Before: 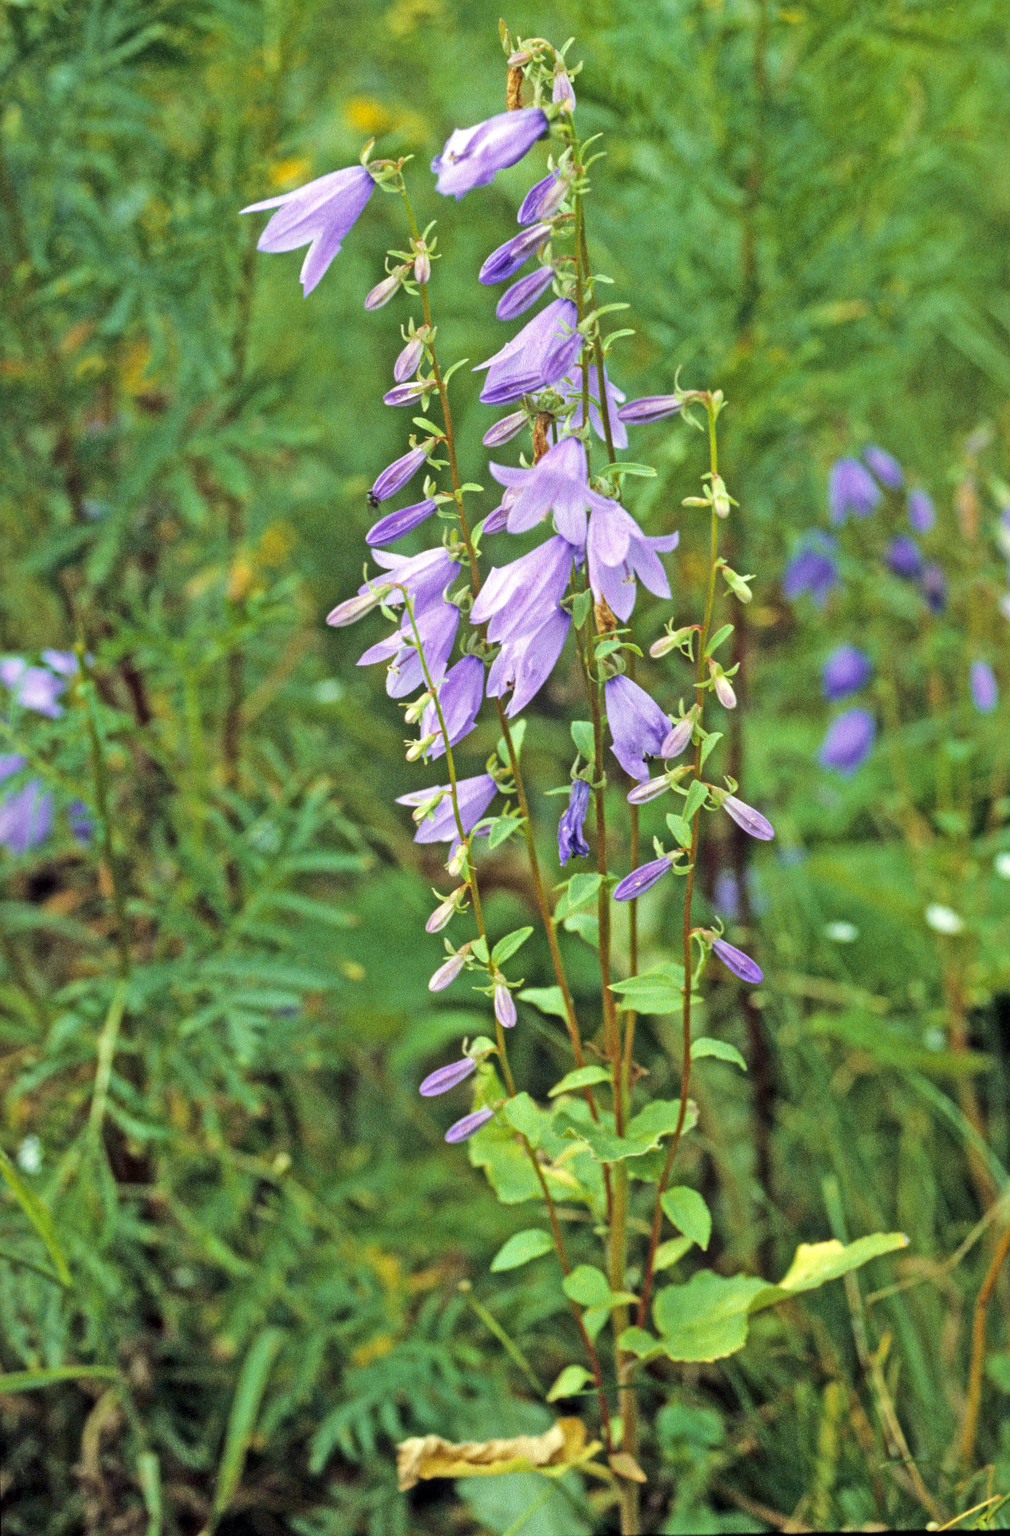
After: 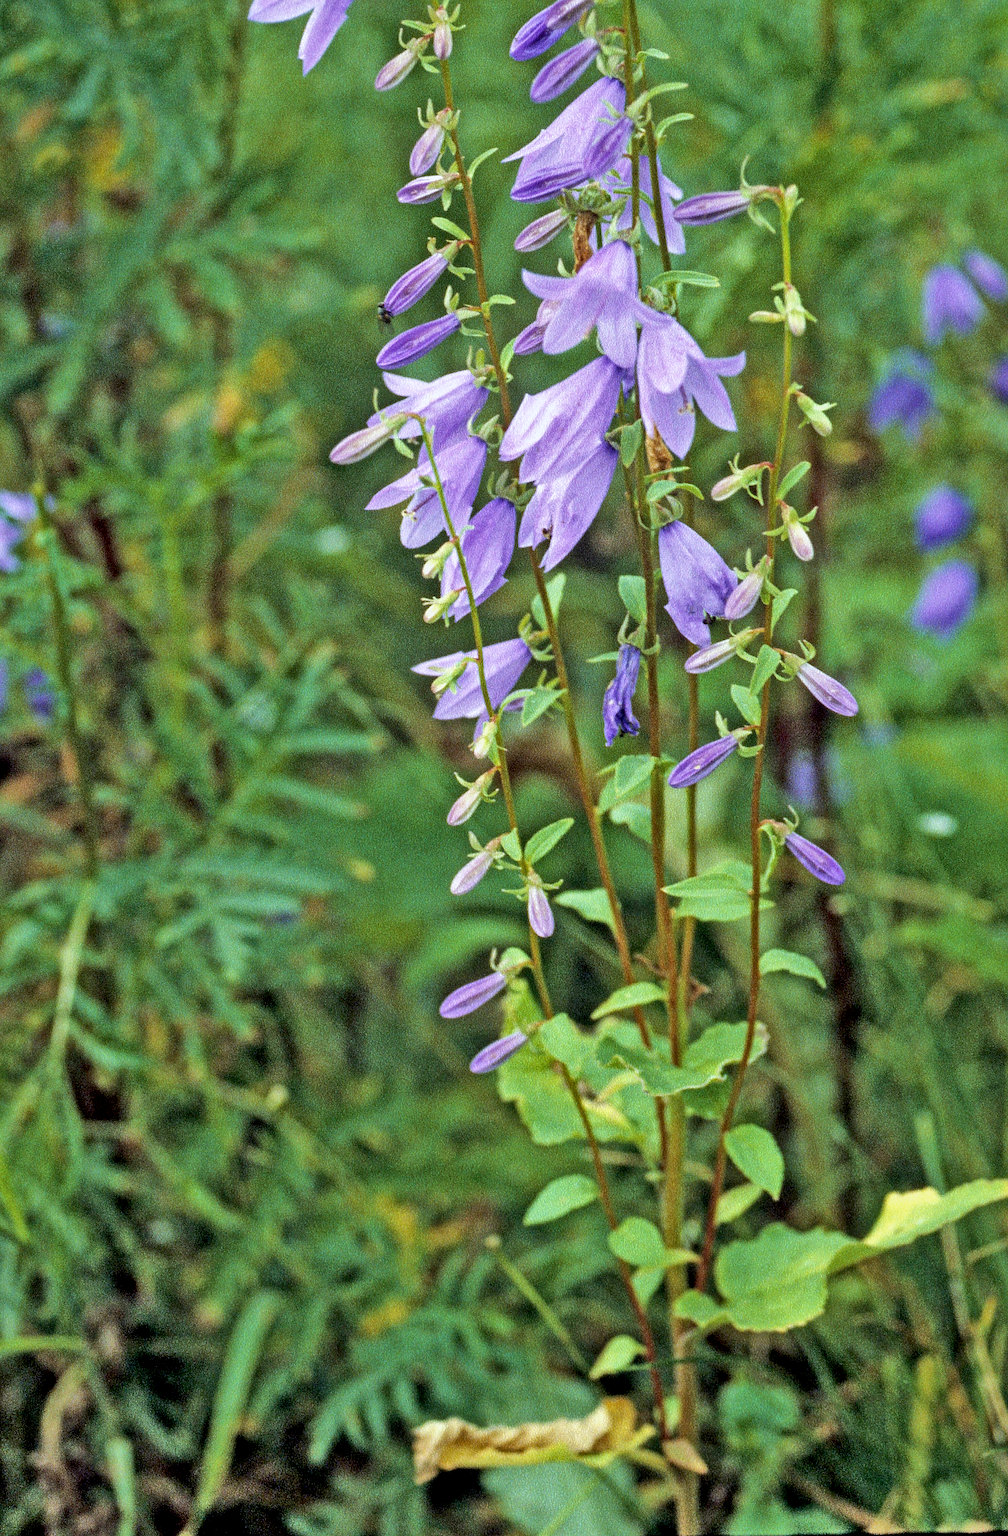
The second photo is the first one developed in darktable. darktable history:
local contrast: highlights 101%, shadows 97%, detail 119%, midtone range 0.2
crop and rotate: left 4.684%, top 15.235%, right 10.709%
color calibration: illuminant as shot in camera, x 0.358, y 0.373, temperature 4628.91 K
tone equalizer: edges refinement/feathering 500, mask exposure compensation -1.57 EV, preserve details no
exposure: black level correction 0.009, exposure -0.164 EV, compensate highlight preservation false
sharpen: on, module defaults
shadows and highlights: shadows 53.03, highlights color adjustment 72.52%, soften with gaussian
